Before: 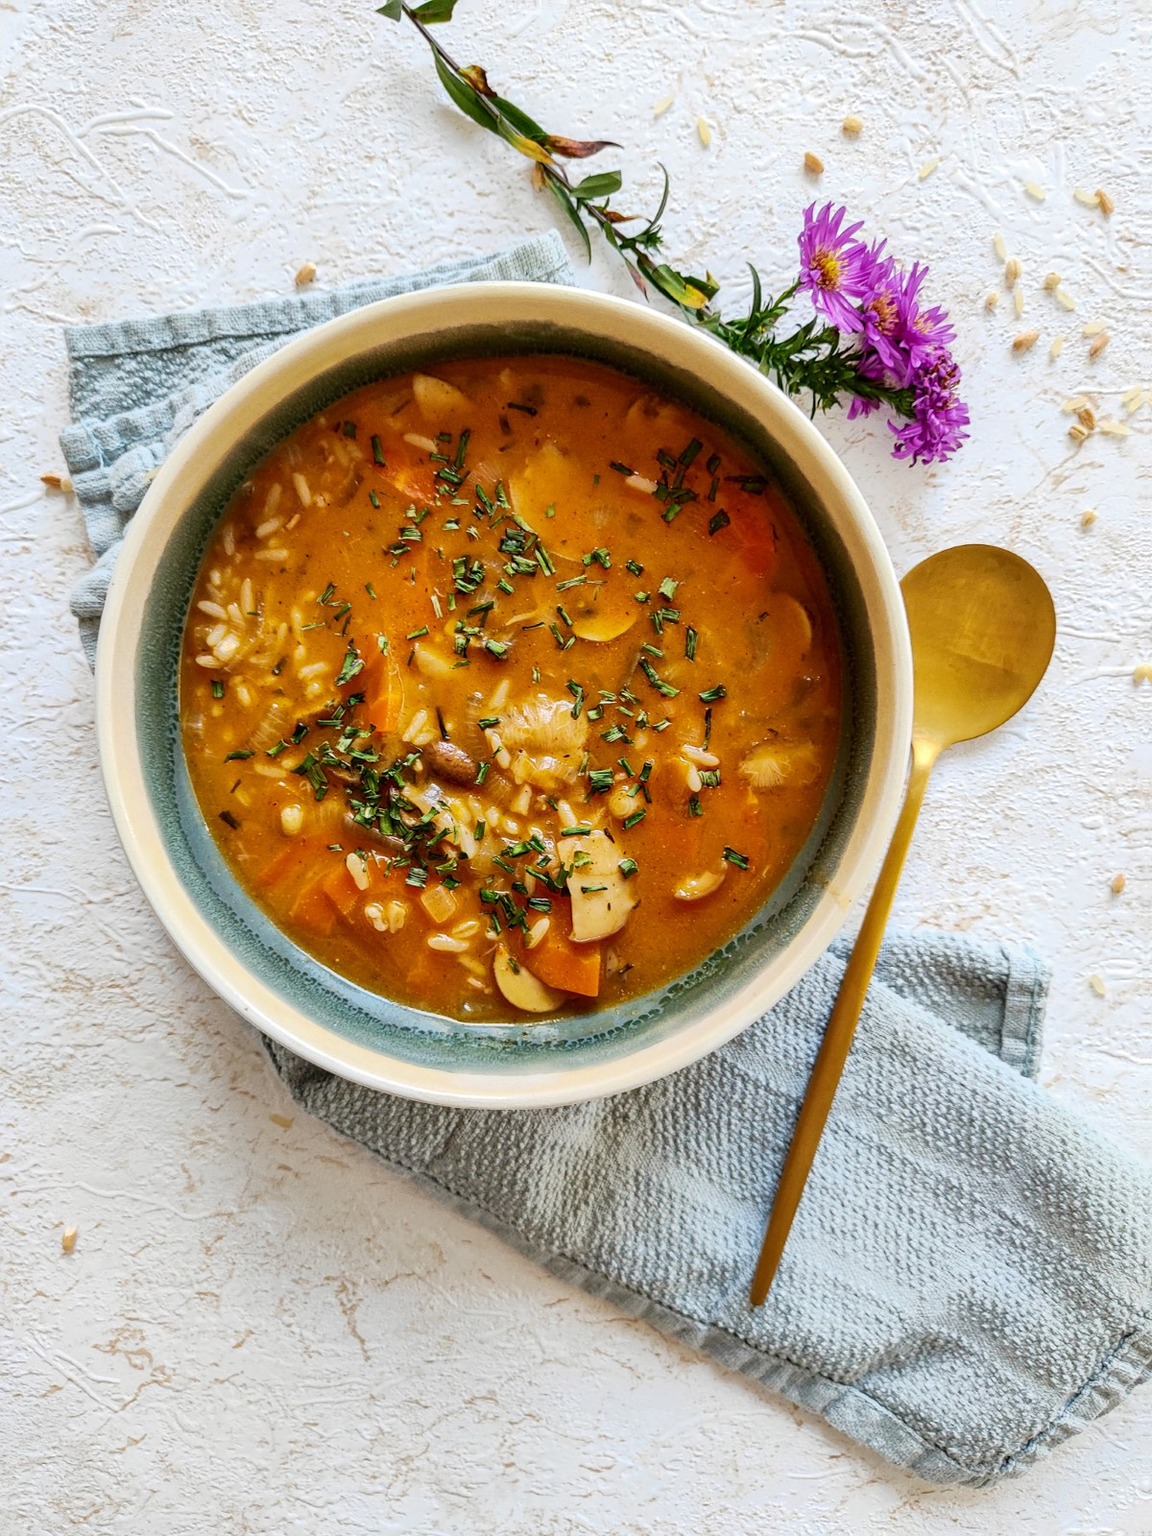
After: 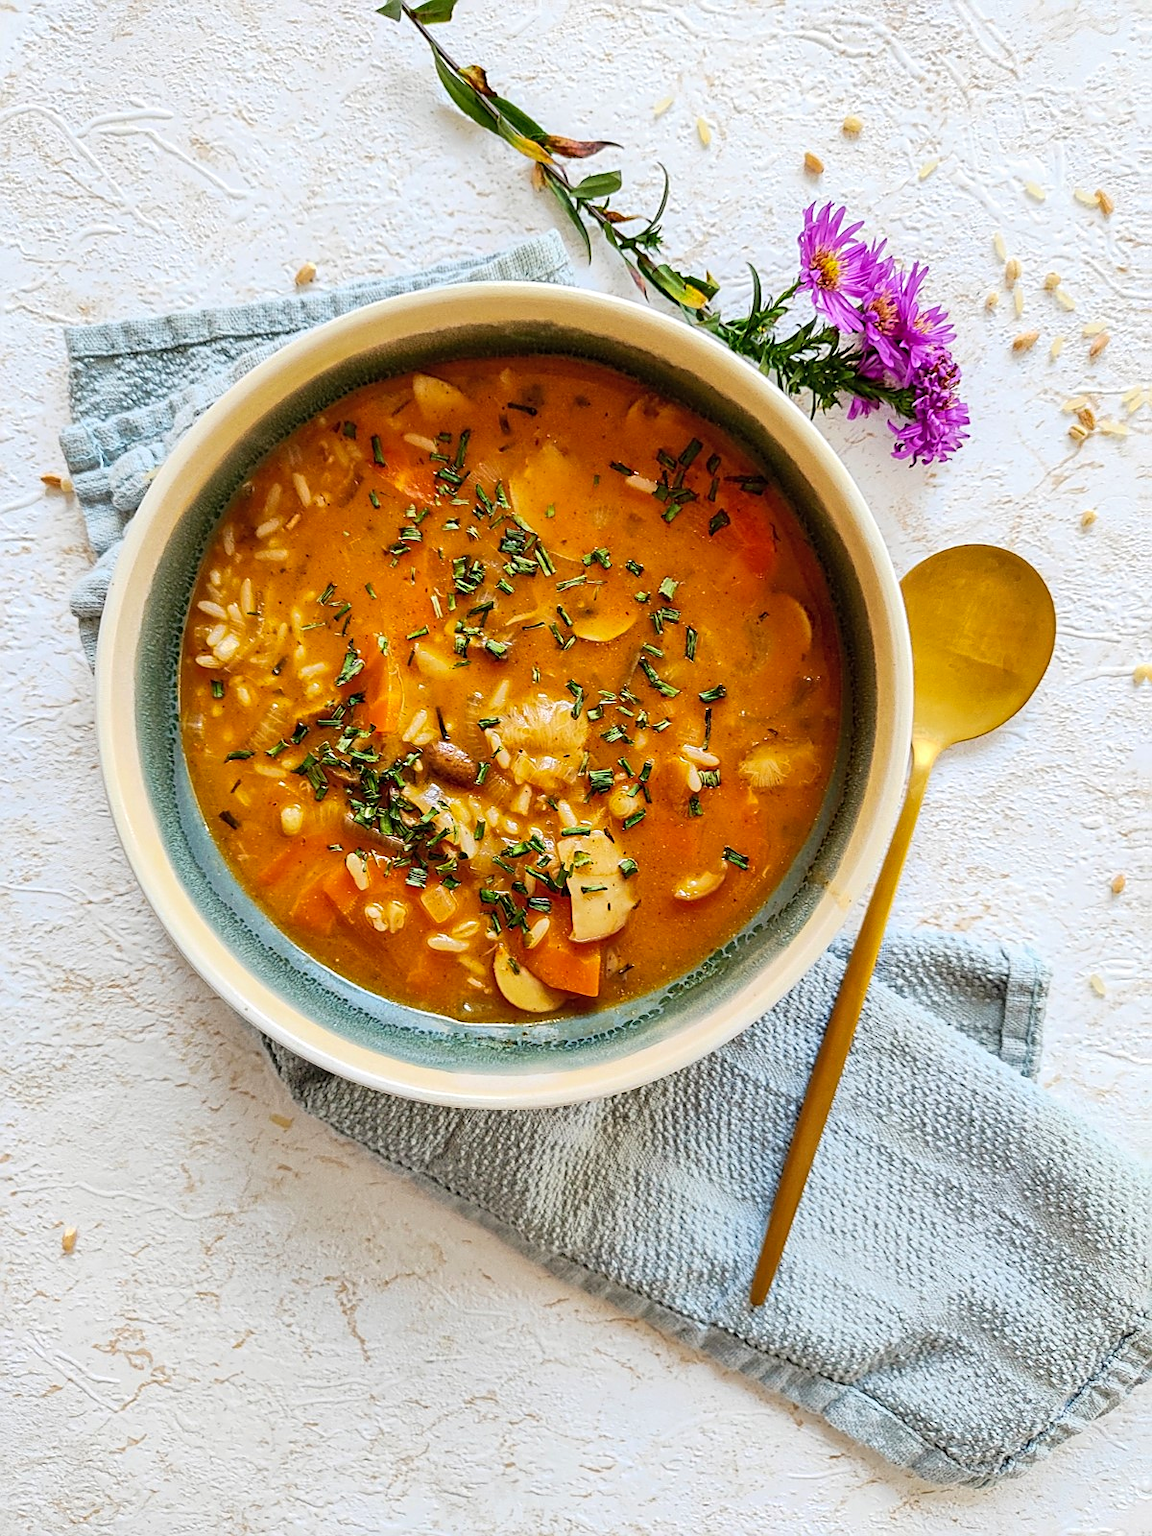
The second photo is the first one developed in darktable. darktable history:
contrast brightness saturation: contrast 0.03, brightness 0.06, saturation 0.13
sharpen: on, module defaults
